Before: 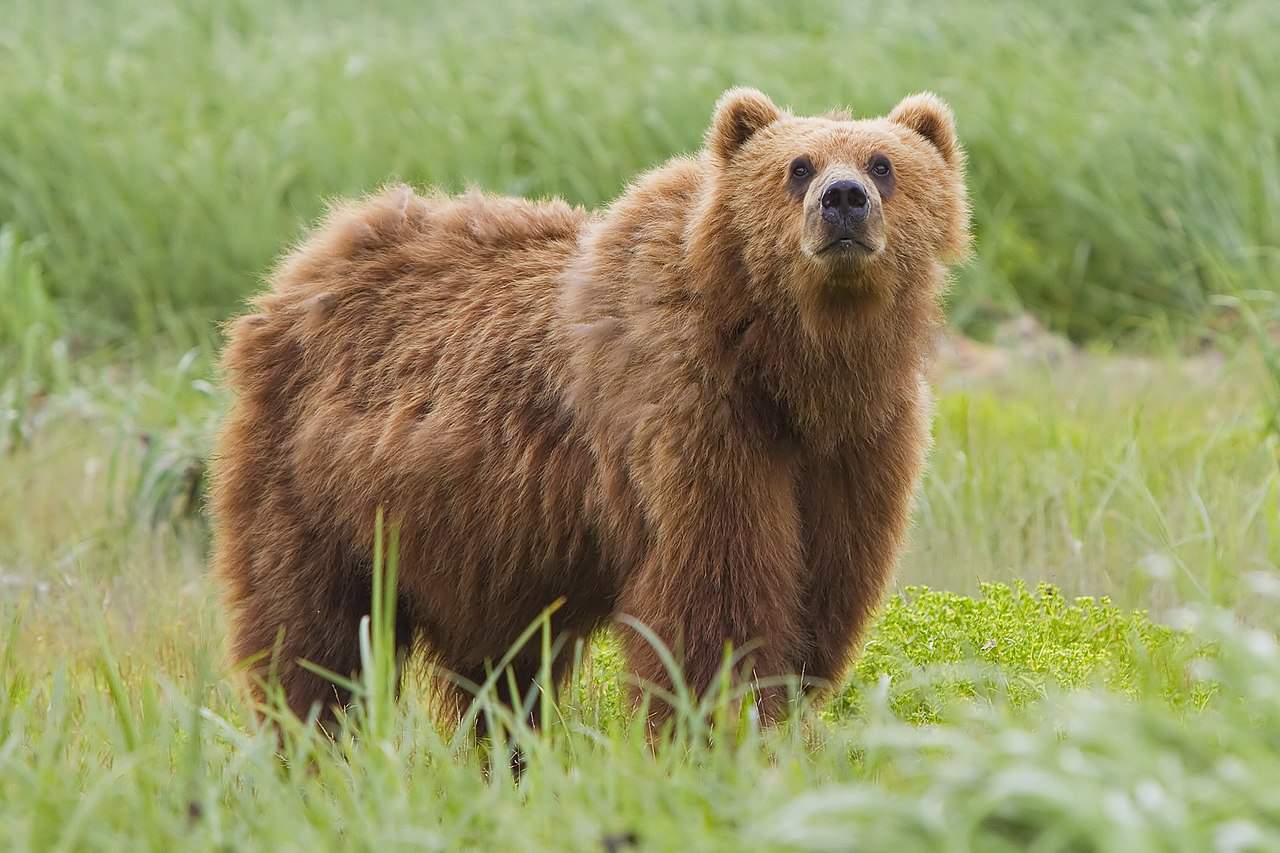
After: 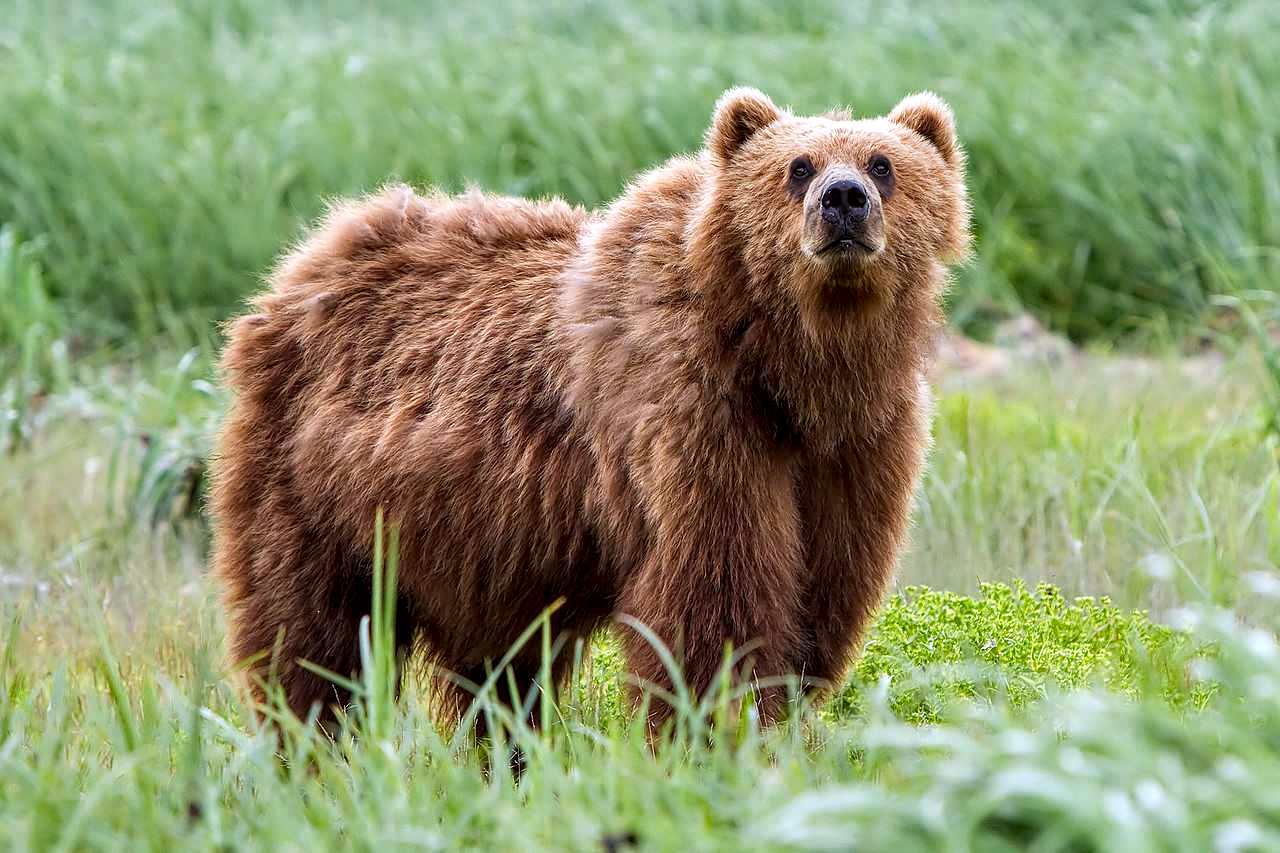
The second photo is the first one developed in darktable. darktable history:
local contrast: highlights 63%, shadows 53%, detail 169%, midtone range 0.518
color calibration: illuminant as shot in camera, x 0.365, y 0.378, temperature 4424.74 K
